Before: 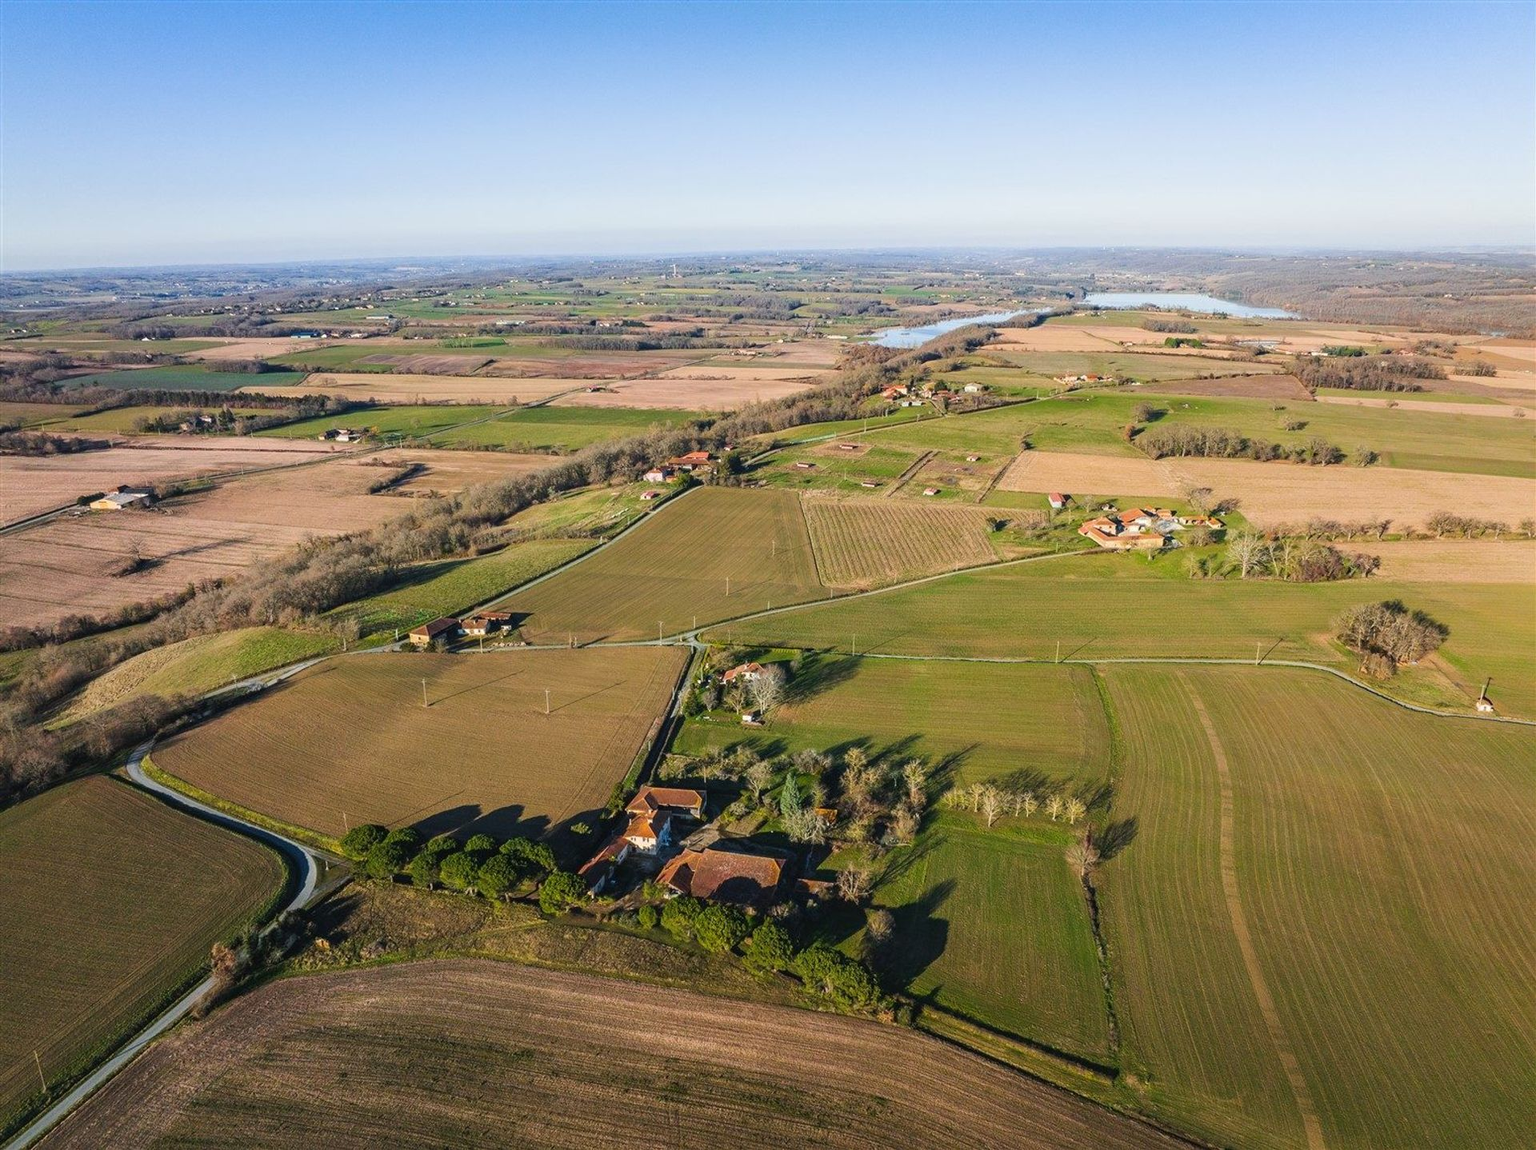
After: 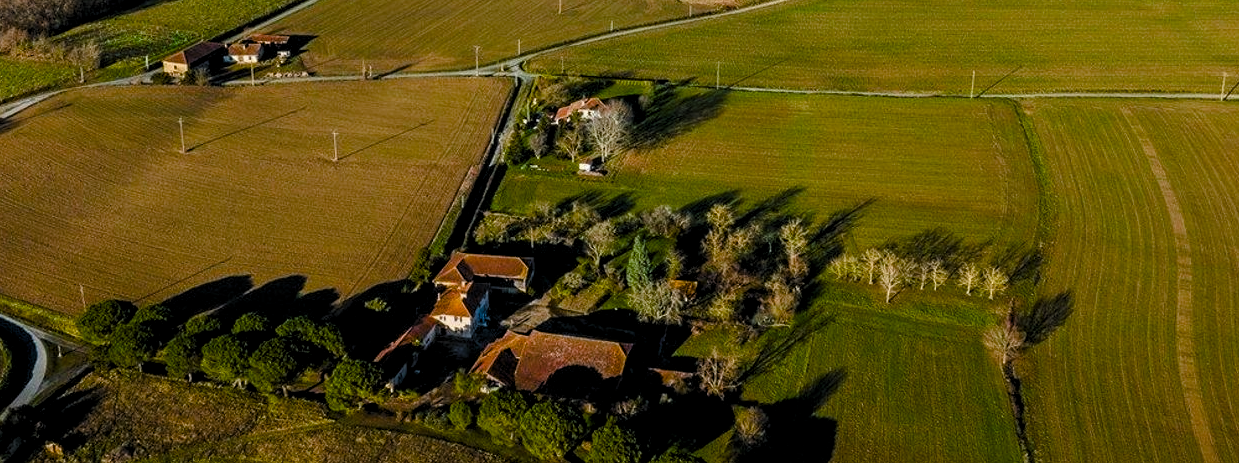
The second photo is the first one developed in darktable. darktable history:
color balance rgb: linear chroma grading › global chroma 15.304%, perceptual saturation grading › global saturation -0.029%, perceptual saturation grading › highlights -17.769%, perceptual saturation grading › mid-tones 33.327%, perceptual saturation grading › shadows 50.43%
crop: left 18.214%, top 50.845%, right 17.238%, bottom 16.914%
levels: white 99.98%, levels [0.116, 0.574, 1]
tone equalizer: on, module defaults
